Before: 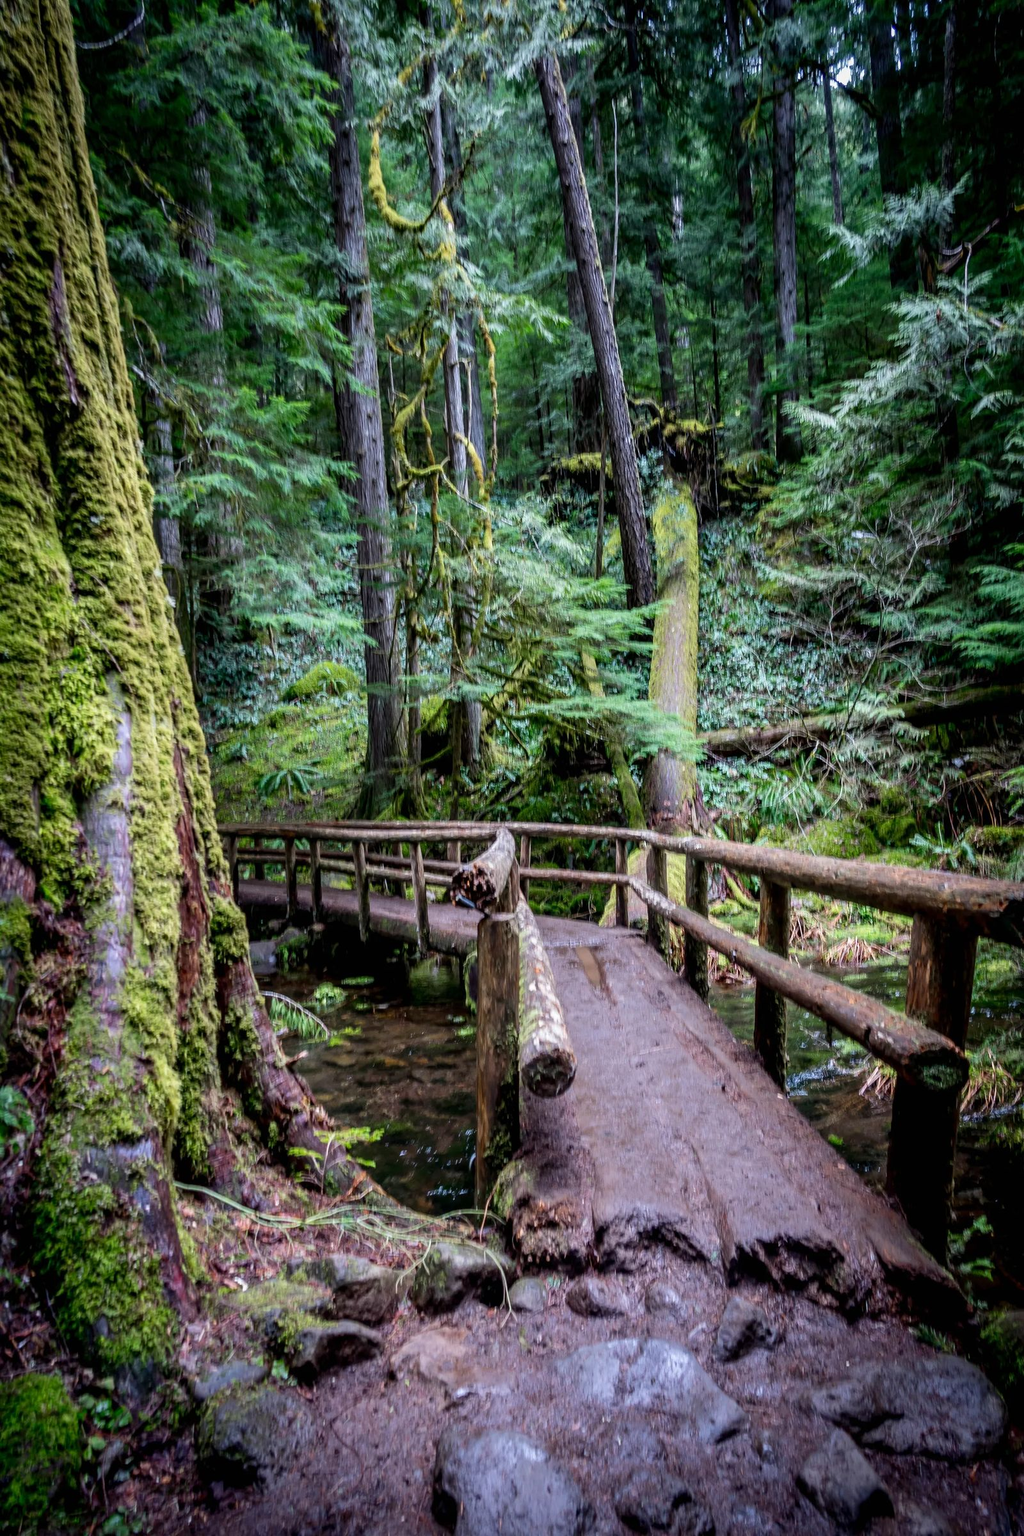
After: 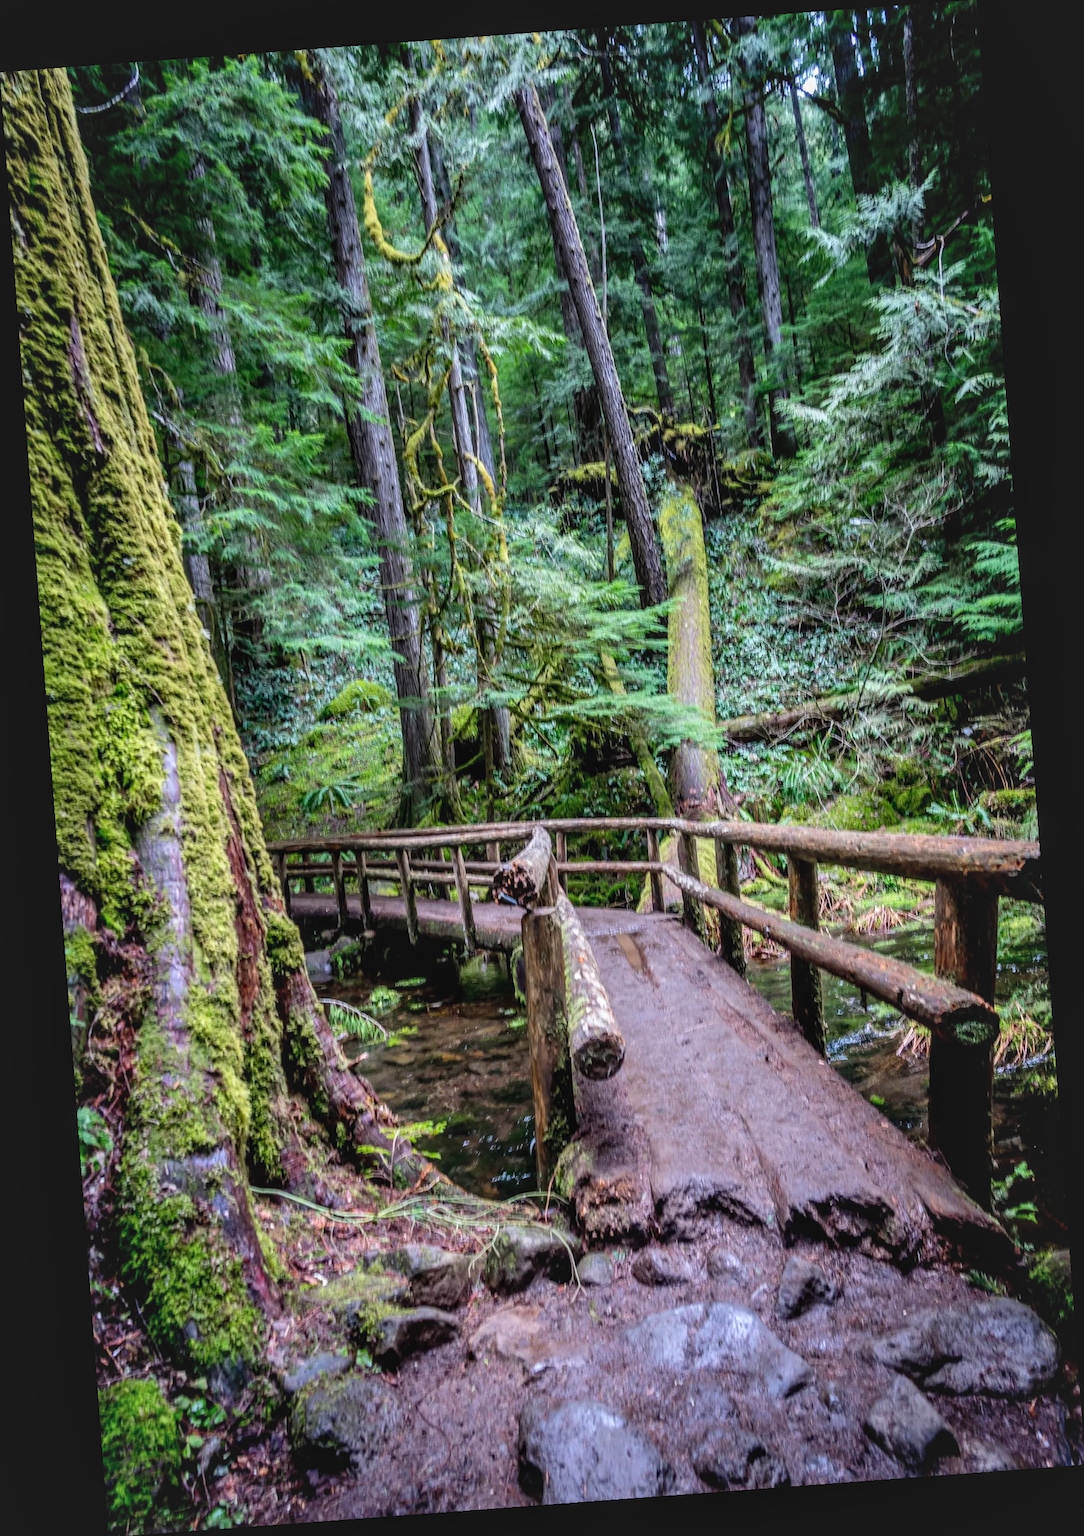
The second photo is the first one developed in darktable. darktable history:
local contrast: detail 130%
contrast brightness saturation: contrast -0.1, brightness 0.05, saturation 0.08
rotate and perspective: rotation -4.25°, automatic cropping off
shadows and highlights: radius 118.69, shadows 42.21, highlights -61.56, soften with gaussian
